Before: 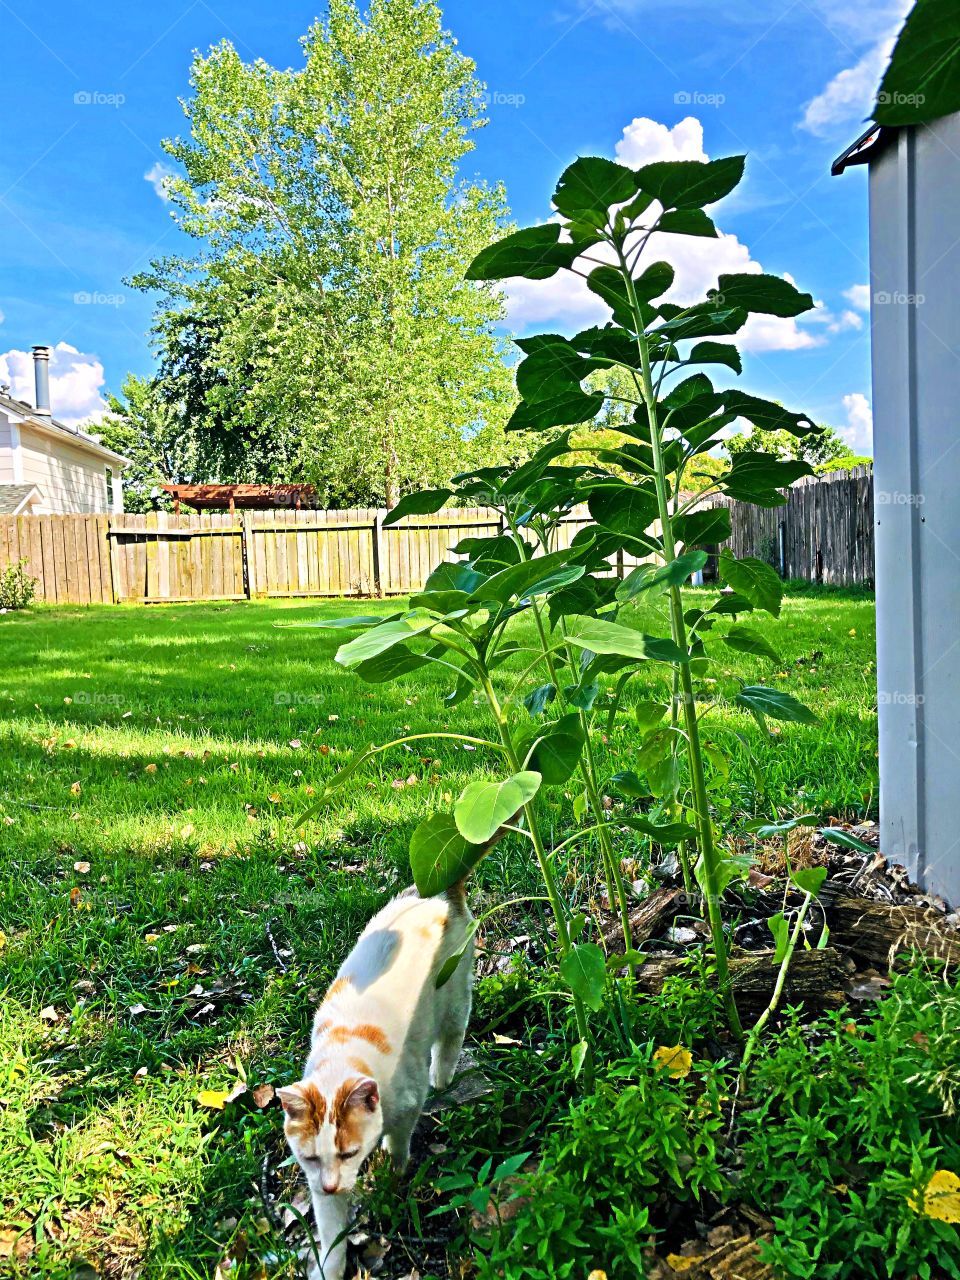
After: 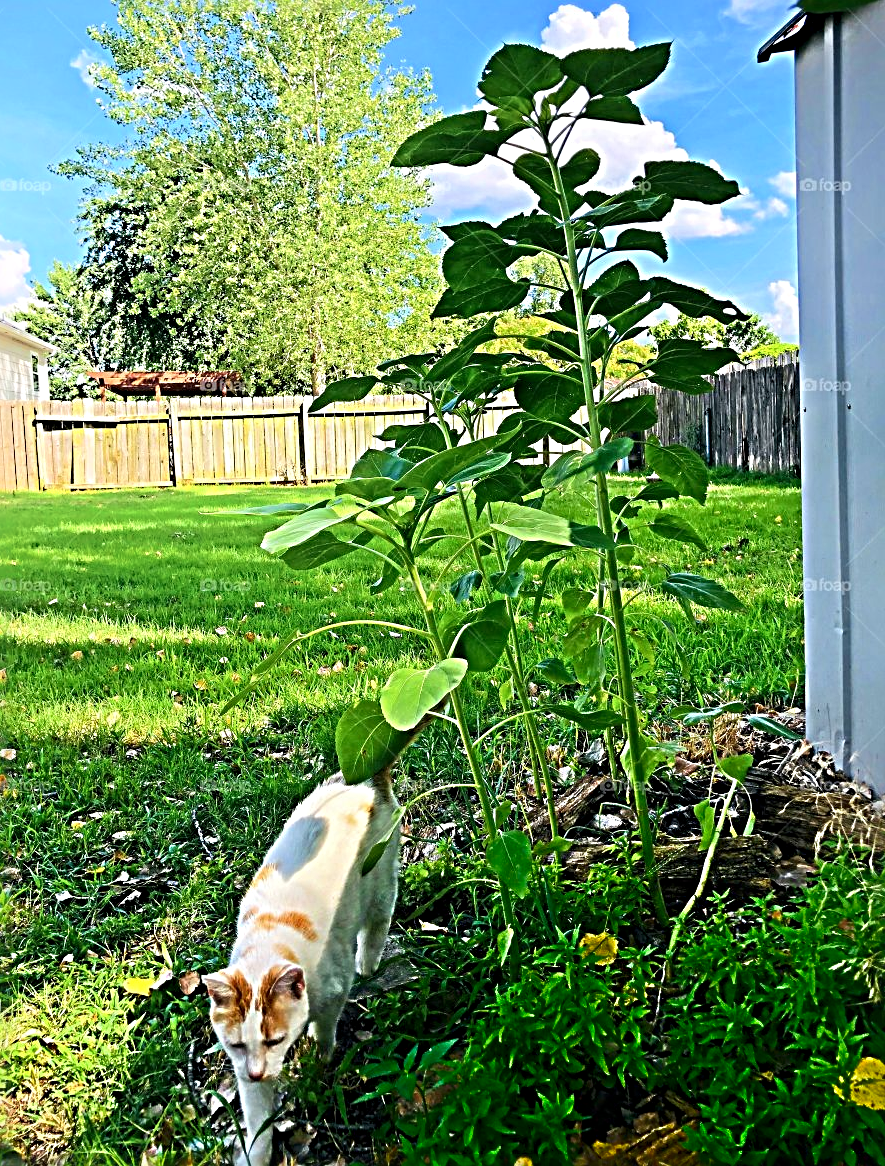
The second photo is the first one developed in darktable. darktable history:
sharpen: radius 4.925
shadows and highlights: shadows -89.4, highlights 89.9, soften with gaussian
crop and rotate: left 7.796%, top 8.854%
